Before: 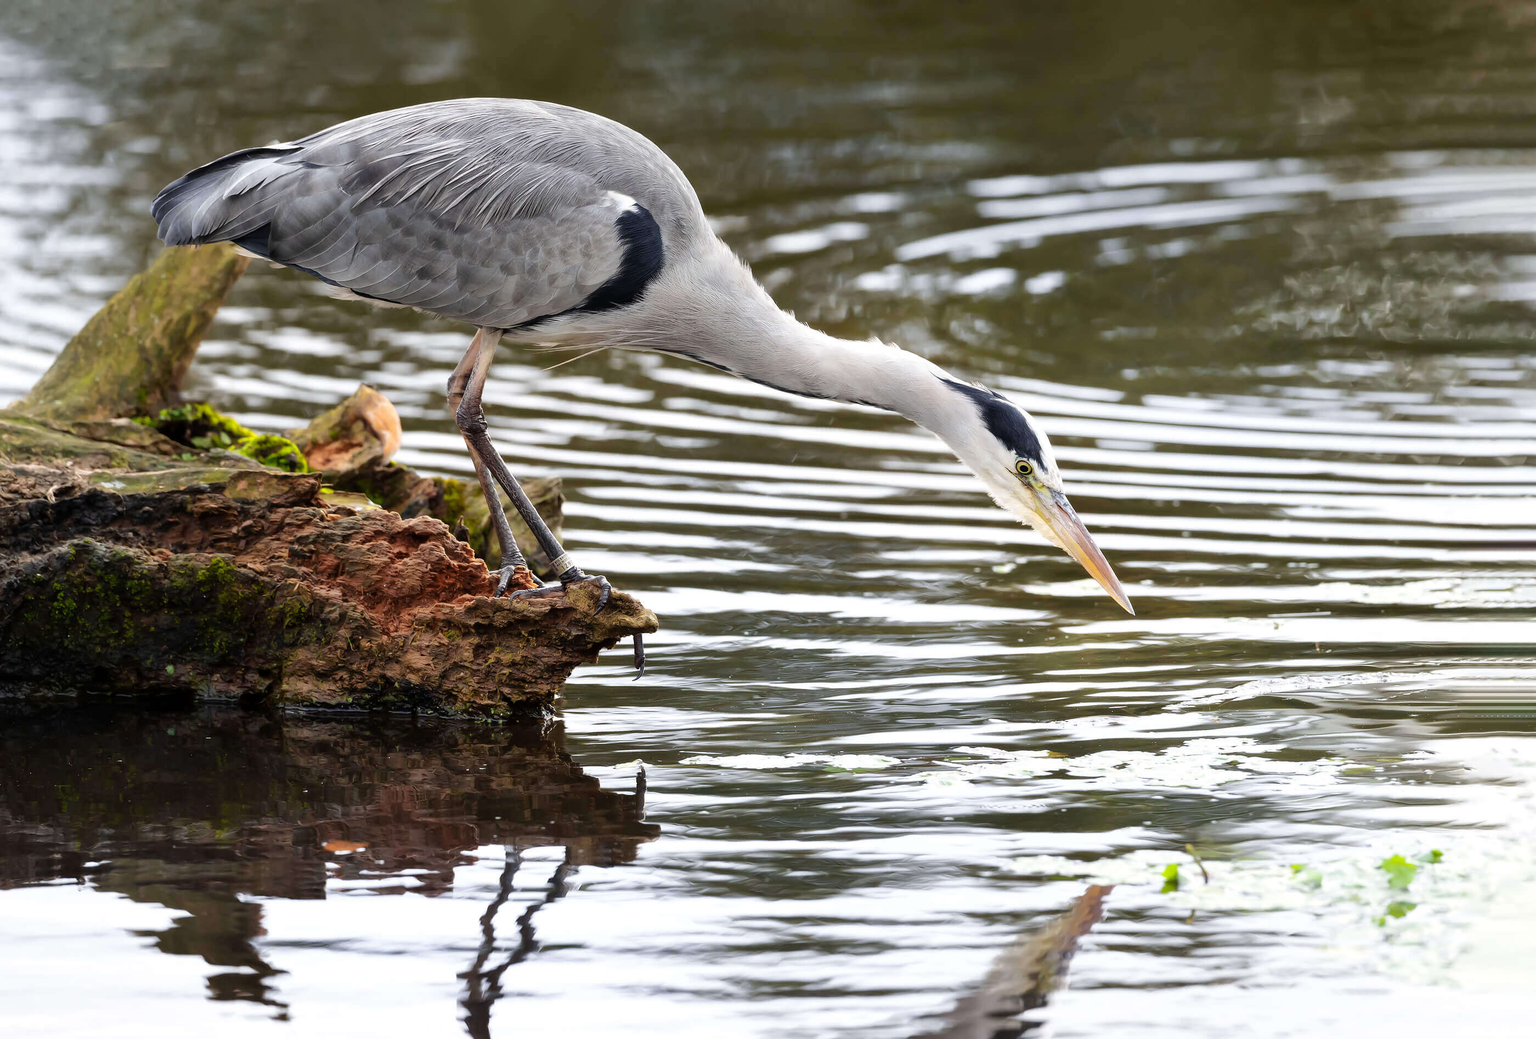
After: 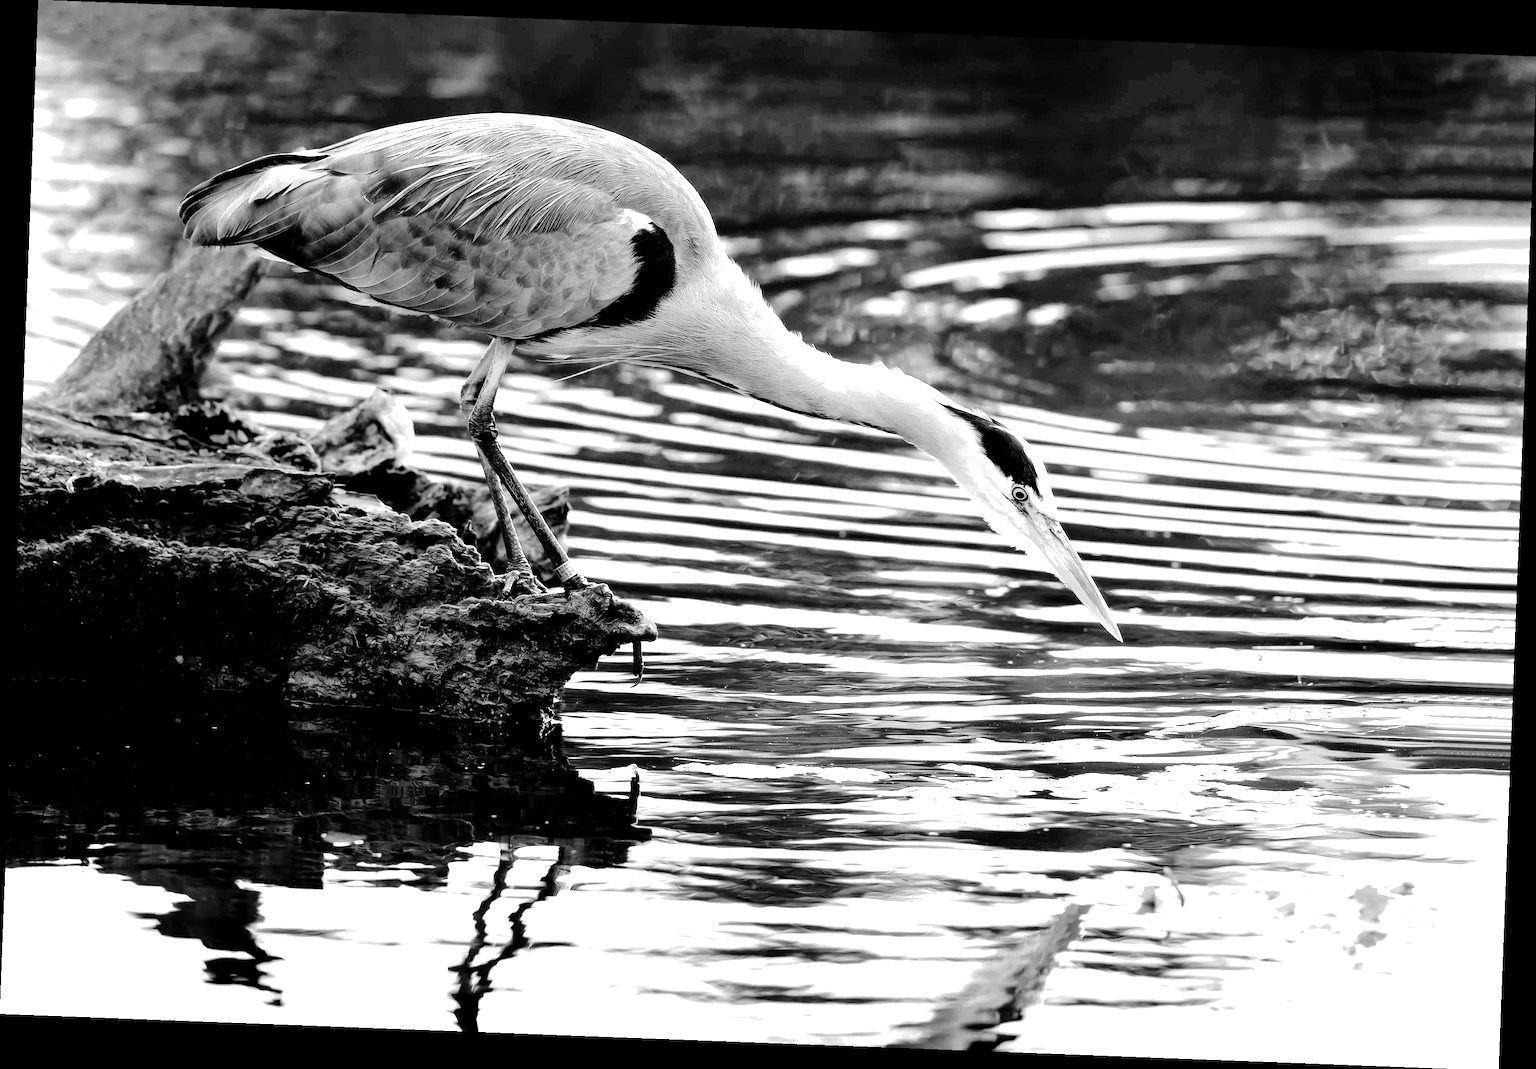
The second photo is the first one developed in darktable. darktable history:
rotate and perspective: rotation 2.17°, automatic cropping off
white balance: red 1.123, blue 0.83
tone equalizer: on, module defaults
monochrome: on, module defaults
color correction: highlights a* -14.62, highlights b* -16.22, shadows a* 10.12, shadows b* 29.4
filmic rgb: black relative exposure -3.63 EV, white relative exposure 2.16 EV, hardness 3.62
color zones: curves: ch0 [(0, 0.5) (0.125, 0.4) (0.25, 0.5) (0.375, 0.4) (0.5, 0.4) (0.625, 0.6) (0.75, 0.6) (0.875, 0.5)]; ch1 [(0, 0.35) (0.125, 0.45) (0.25, 0.35) (0.375, 0.35) (0.5, 0.35) (0.625, 0.35) (0.75, 0.45) (0.875, 0.35)]; ch2 [(0, 0.6) (0.125, 0.5) (0.25, 0.5) (0.375, 0.6) (0.5, 0.6) (0.625, 0.5) (0.75, 0.5) (0.875, 0.5)]
tone curve: curves: ch0 [(0, 0) (0.003, 0.001) (0.011, 0.004) (0.025, 0.013) (0.044, 0.022) (0.069, 0.035) (0.1, 0.053) (0.136, 0.088) (0.177, 0.149) (0.224, 0.213) (0.277, 0.293) (0.335, 0.381) (0.399, 0.463) (0.468, 0.546) (0.543, 0.616) (0.623, 0.693) (0.709, 0.766) (0.801, 0.843) (0.898, 0.921) (1, 1)], preserve colors none
